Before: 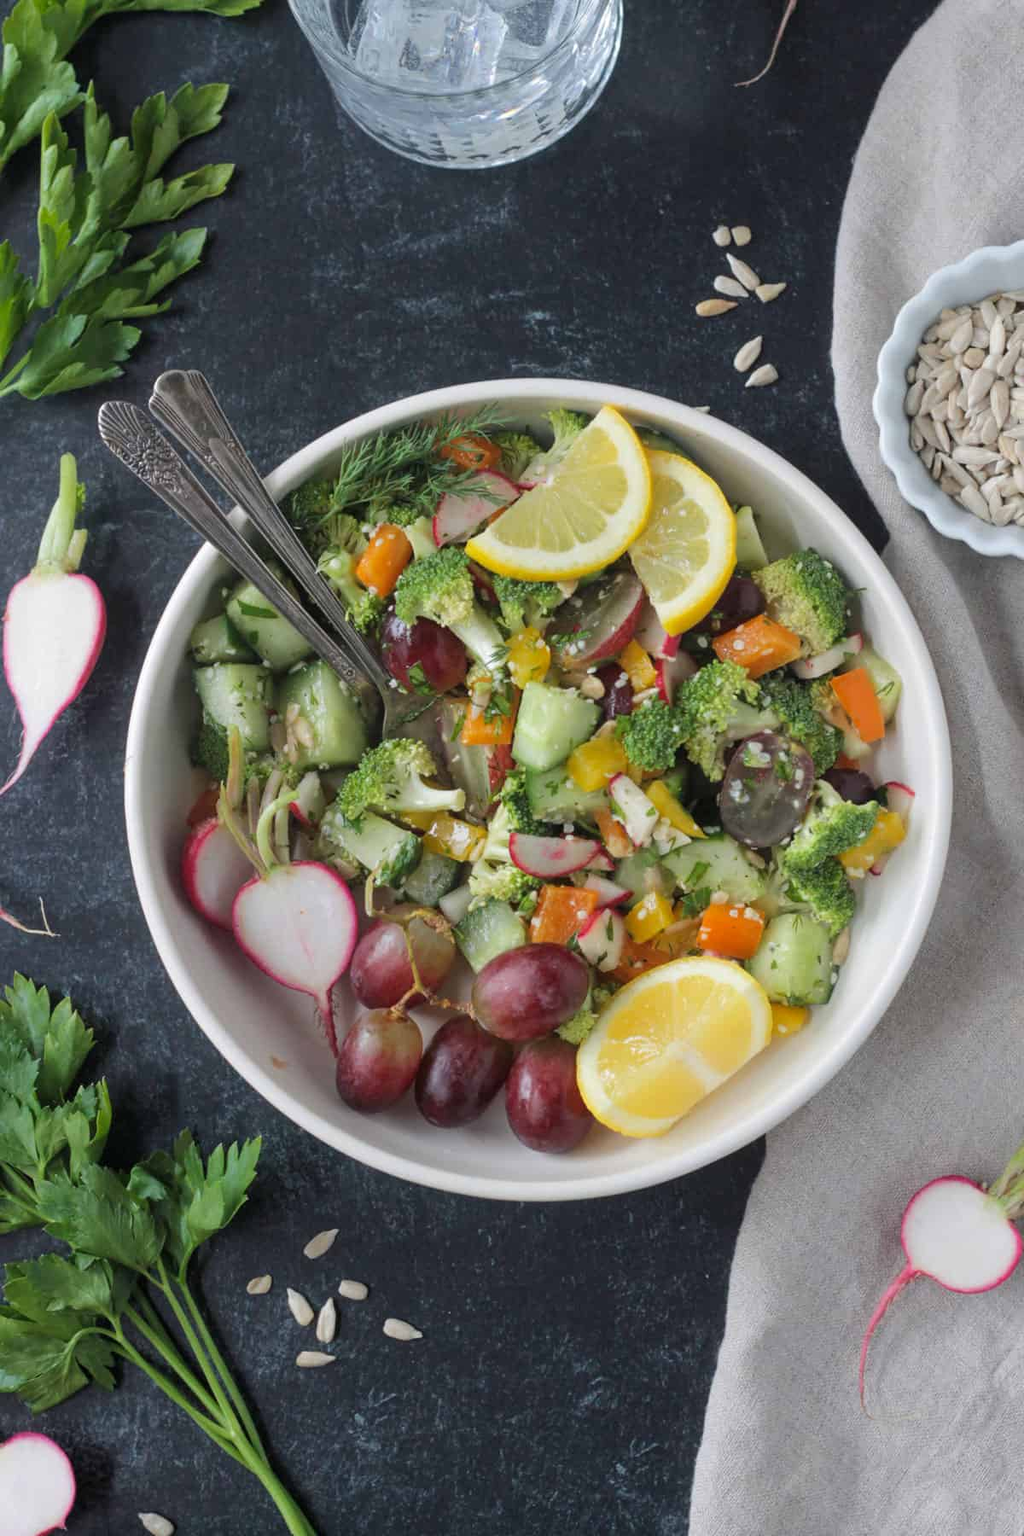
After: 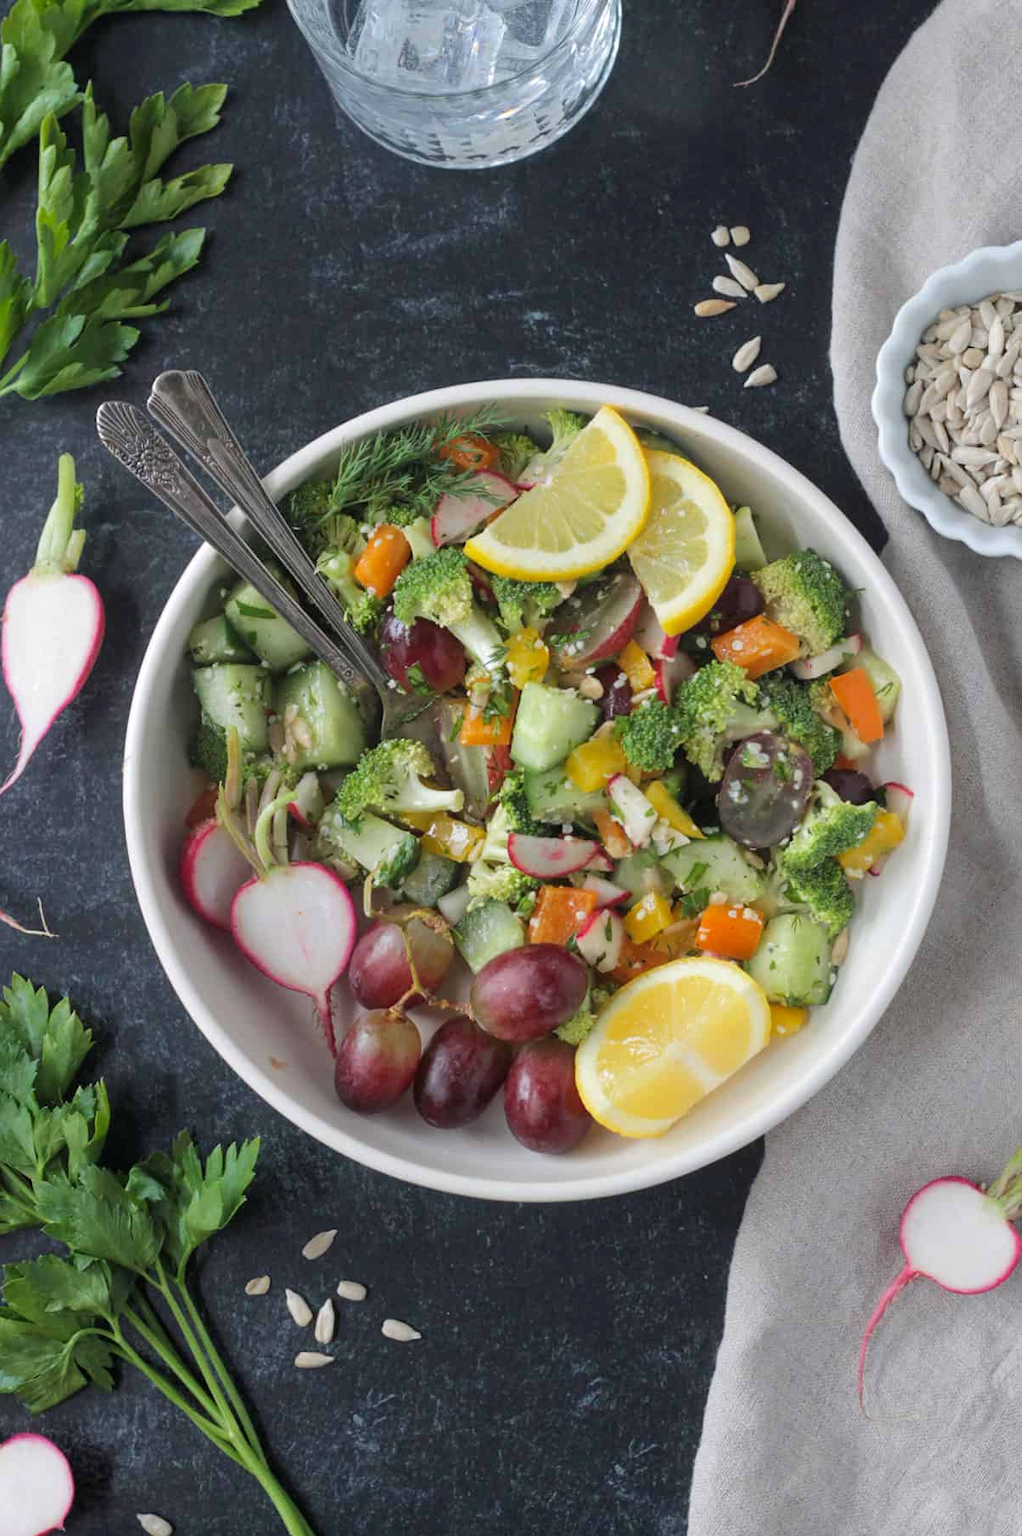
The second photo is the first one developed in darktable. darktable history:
crop and rotate: left 0.176%, bottom 0%
levels: levels [0, 0.492, 0.984]
